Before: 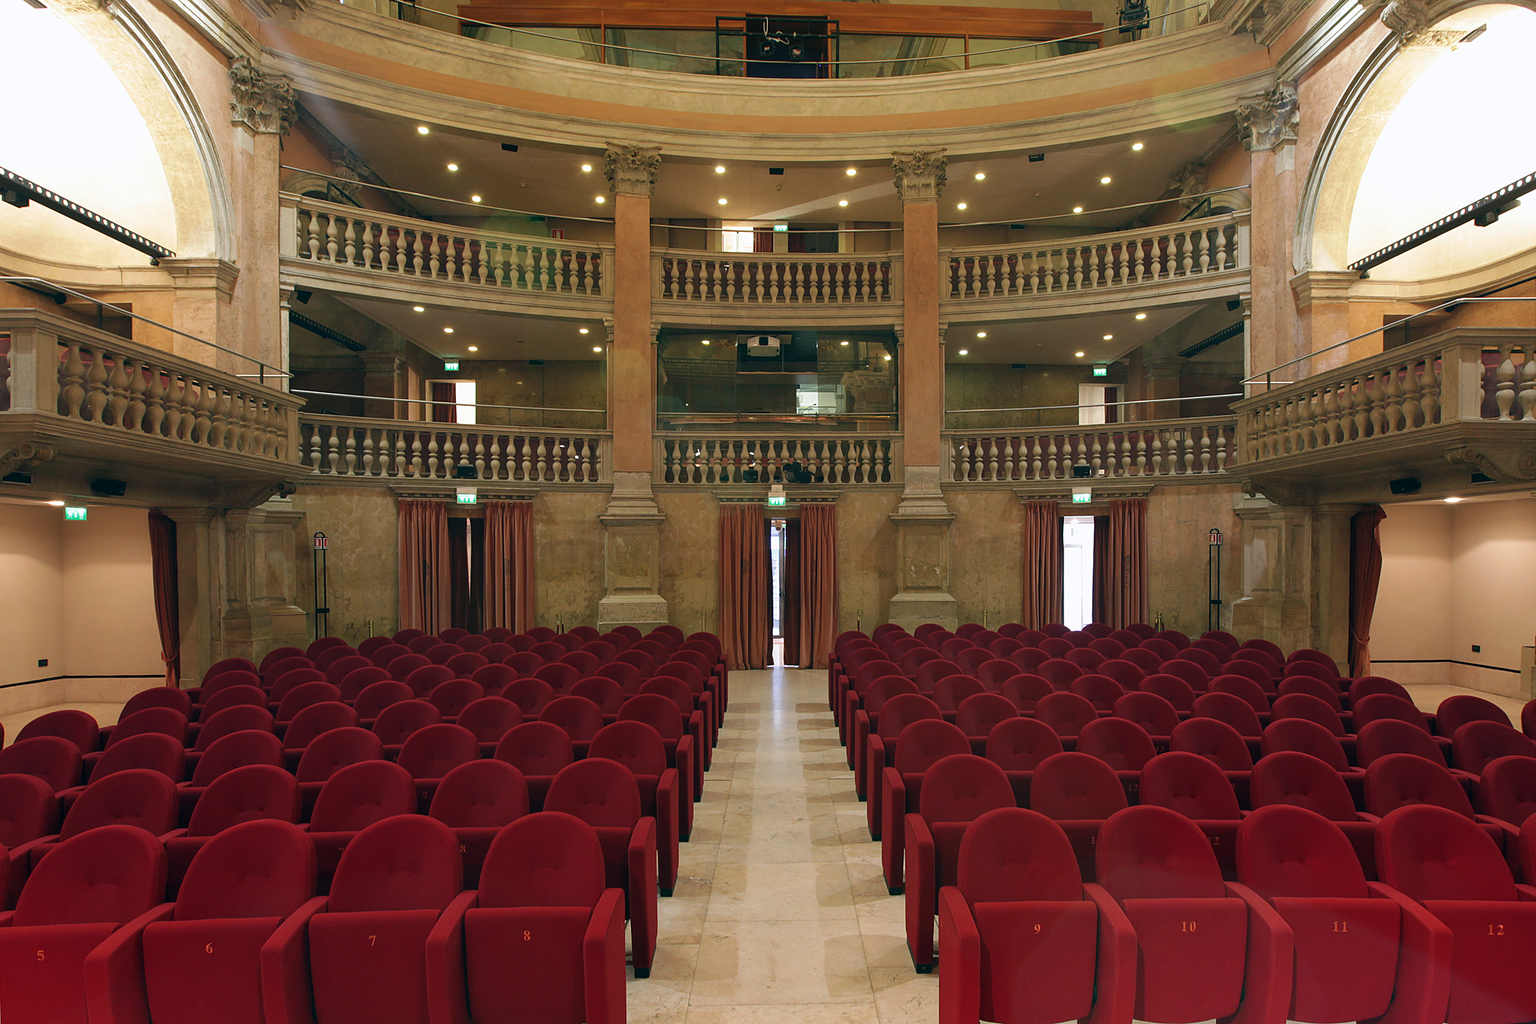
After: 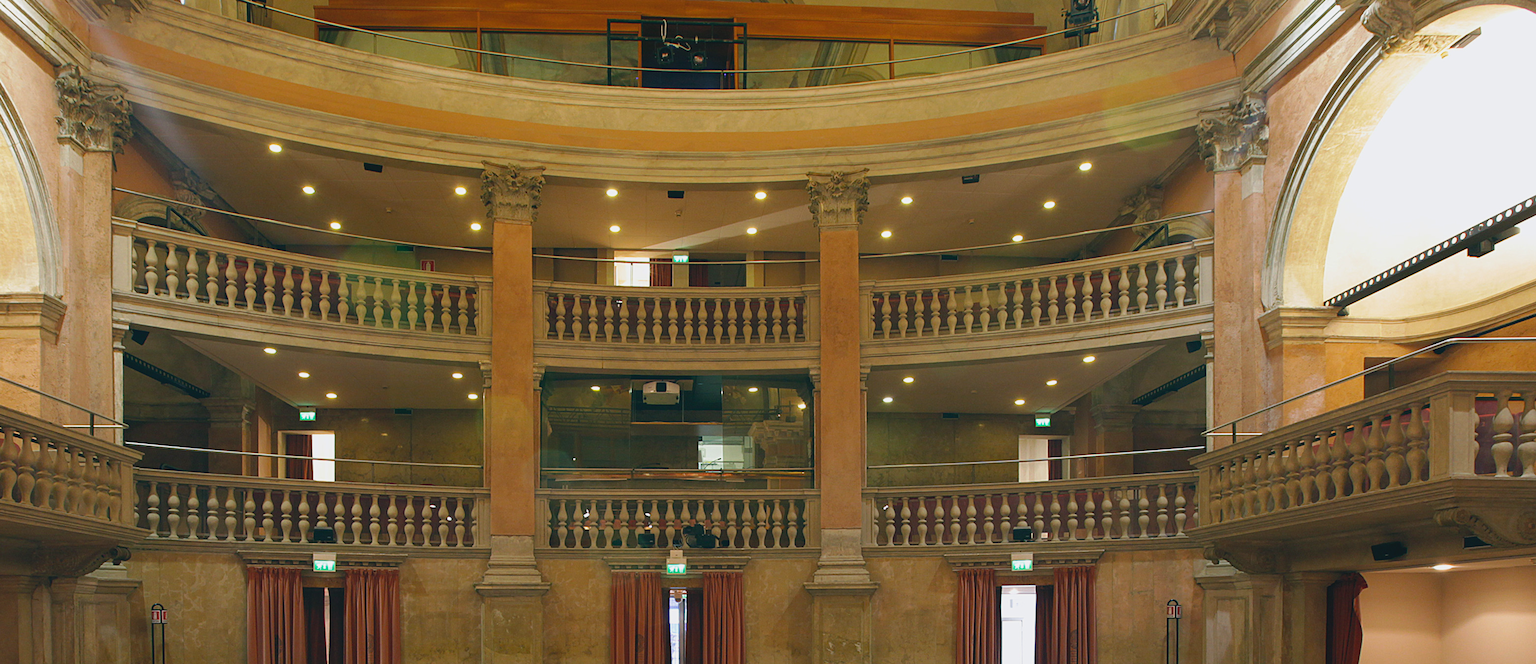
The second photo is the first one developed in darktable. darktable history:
crop and rotate: left 11.812%, bottom 42.776%
contrast brightness saturation: contrast -0.1, saturation -0.1
color balance rgb: perceptual saturation grading › global saturation 25%, global vibrance 10%
